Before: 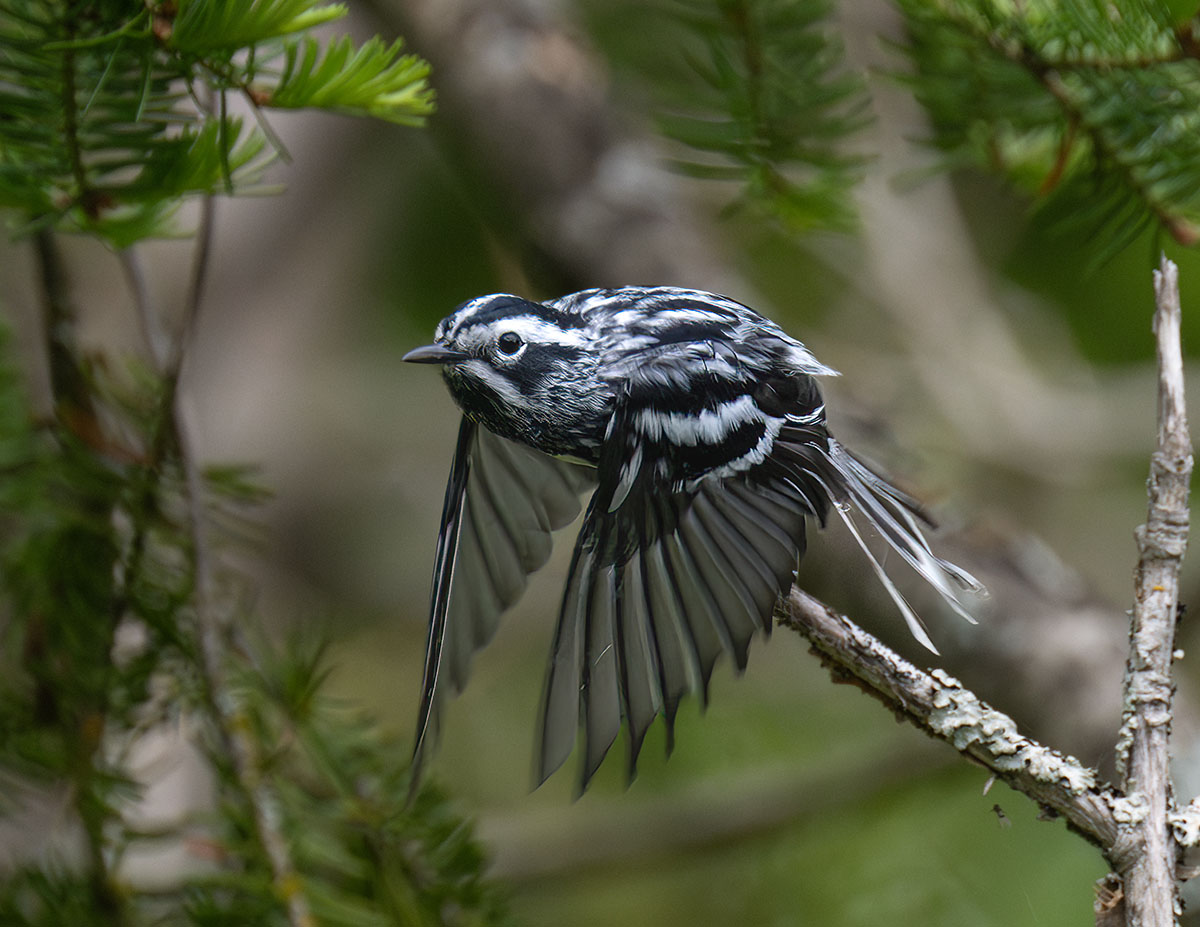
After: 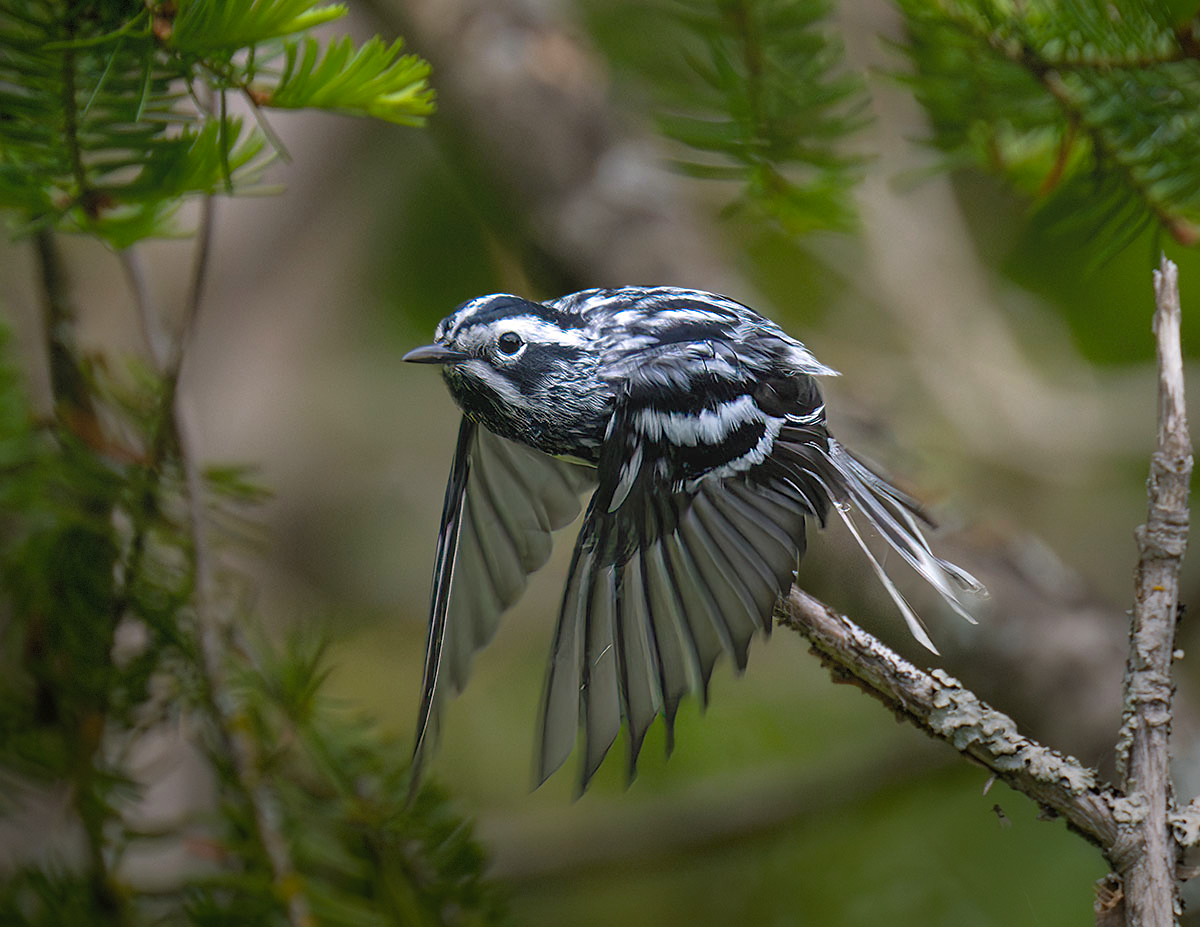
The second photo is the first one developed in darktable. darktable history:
color balance rgb: highlights gain › luminance 1.214%, highlights gain › chroma 0.505%, highlights gain › hue 41.88°, linear chroma grading › global chroma 14.814%, perceptual saturation grading › global saturation 0.807%, global vibrance 16.759%, saturation formula JzAzBz (2021)
tone curve: curves: ch0 [(0, 0) (0.003, 0.005) (0.011, 0.016) (0.025, 0.036) (0.044, 0.071) (0.069, 0.112) (0.1, 0.149) (0.136, 0.187) (0.177, 0.228) (0.224, 0.272) (0.277, 0.32) (0.335, 0.374) (0.399, 0.429) (0.468, 0.479) (0.543, 0.538) (0.623, 0.609) (0.709, 0.697) (0.801, 0.789) (0.898, 0.876) (1, 1)], color space Lab, independent channels, preserve colors none
vignetting: fall-off start 90.1%, fall-off radius 39.2%, saturation -0.035, center (-0.052, -0.353), width/height ratio 1.227, shape 1.29, dithering 8-bit output, unbound false
sharpen: amount 0.2
